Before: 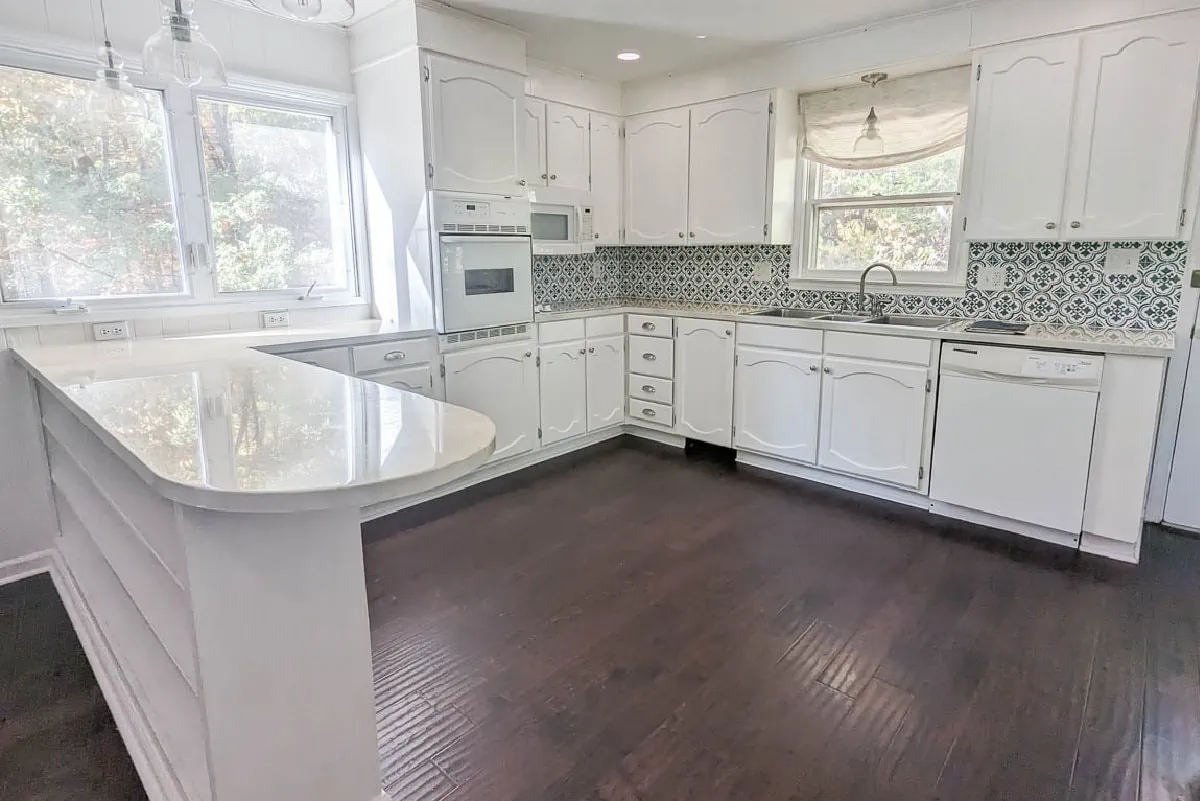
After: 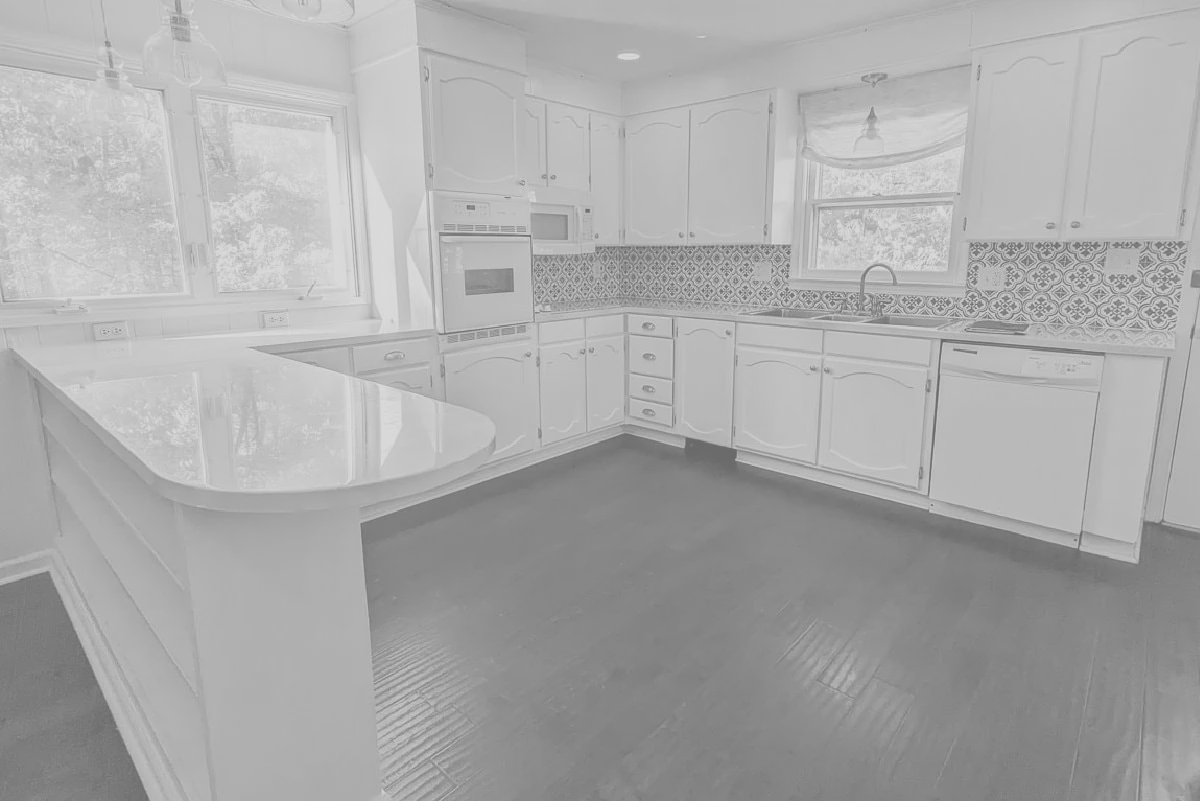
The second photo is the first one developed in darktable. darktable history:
contrast brightness saturation: contrast 0.03, brightness -0.04
exposure: black level correction -0.014, exposure -0.193 EV, compensate highlight preservation false
colorize: saturation 51%, source mix 50.67%, lightness 50.67%
monochrome: a 30.25, b 92.03
